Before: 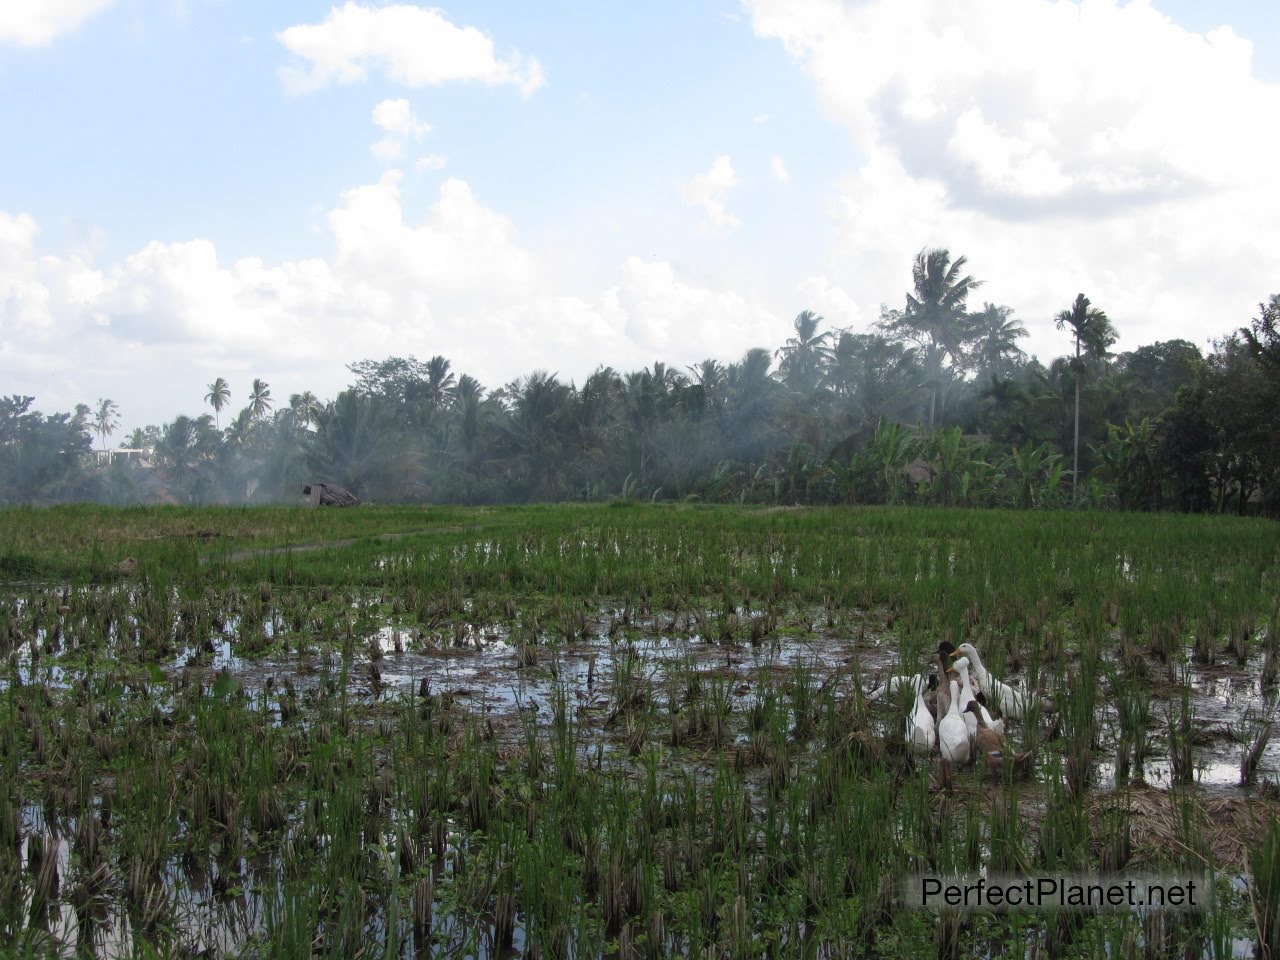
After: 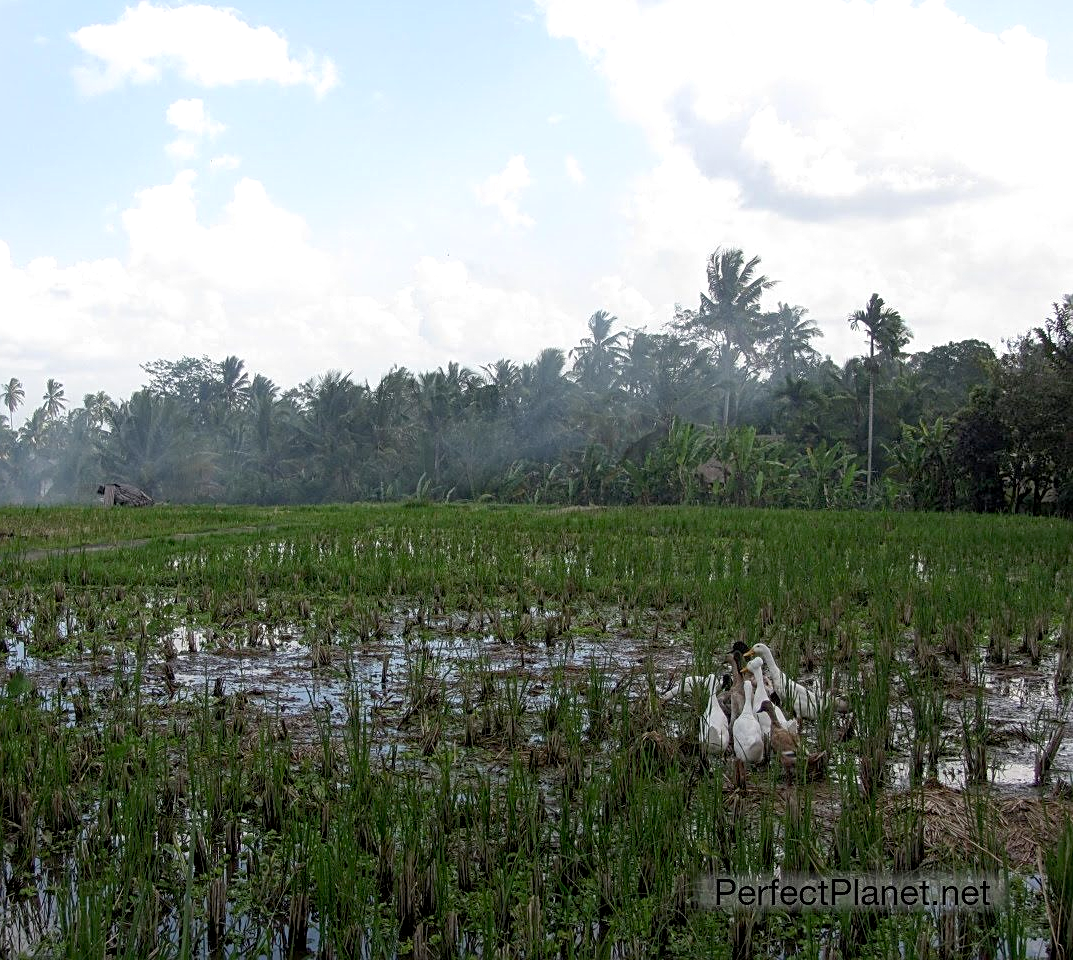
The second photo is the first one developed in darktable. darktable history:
exposure: black level correction 0.009, exposure 0.119 EV, compensate highlight preservation false
contrast equalizer: y [[0.439, 0.44, 0.442, 0.457, 0.493, 0.498], [0.5 ×6], [0.5 ×6], [0 ×6], [0 ×6]]
local contrast: on, module defaults
sharpen: on, module defaults
crop: left 16.145%
